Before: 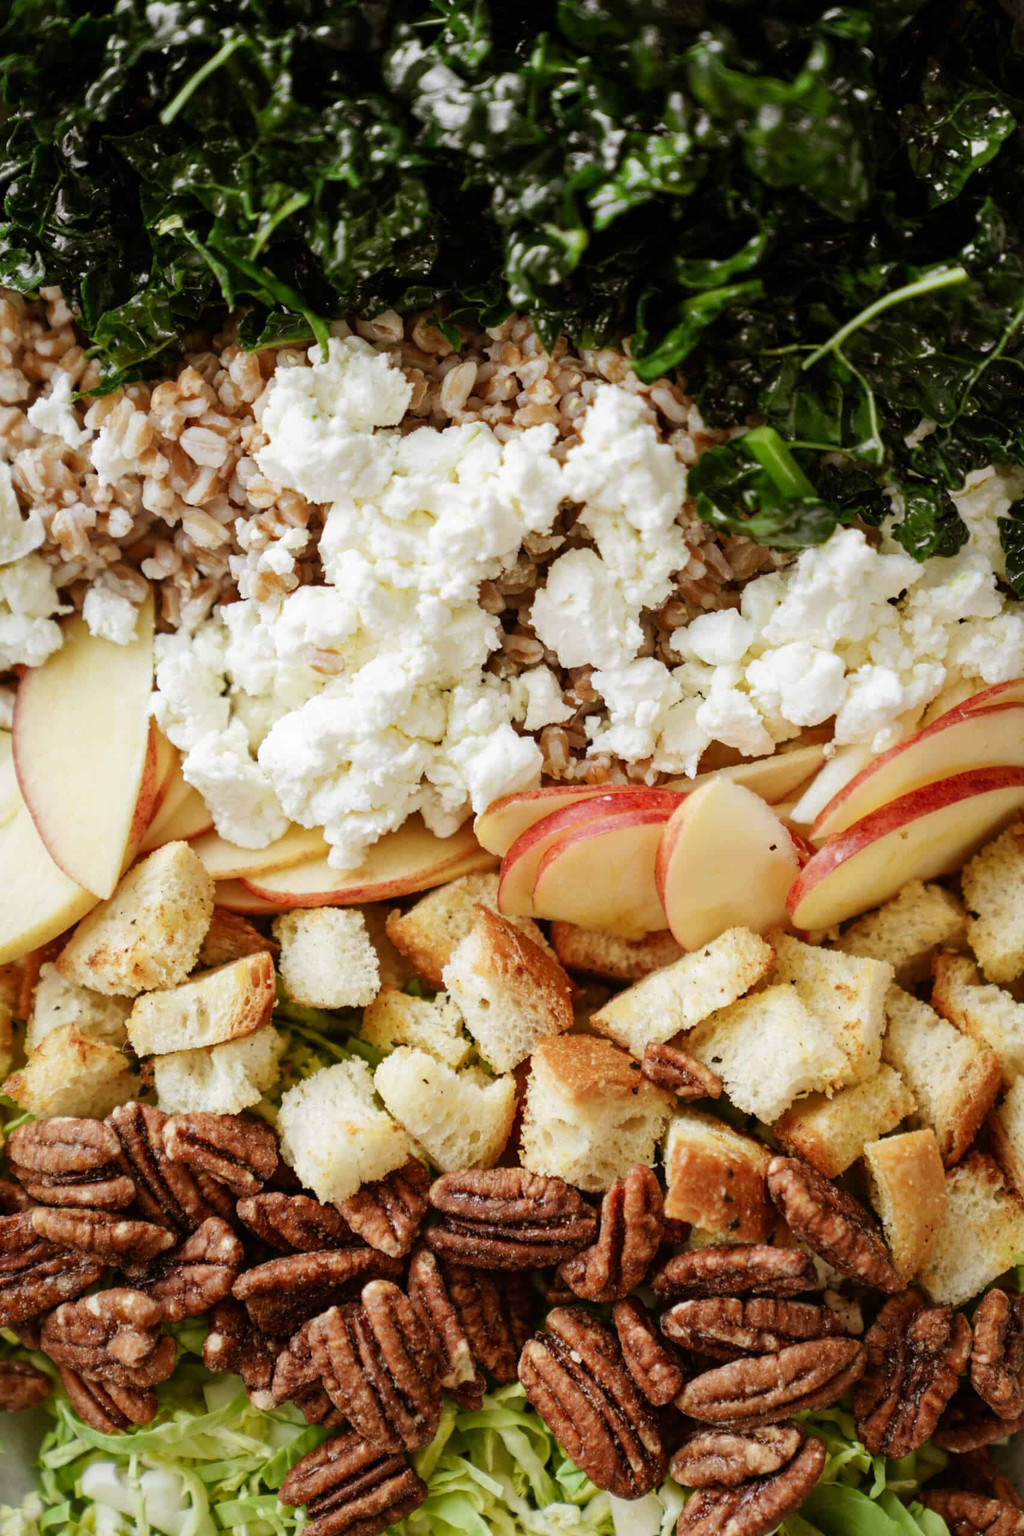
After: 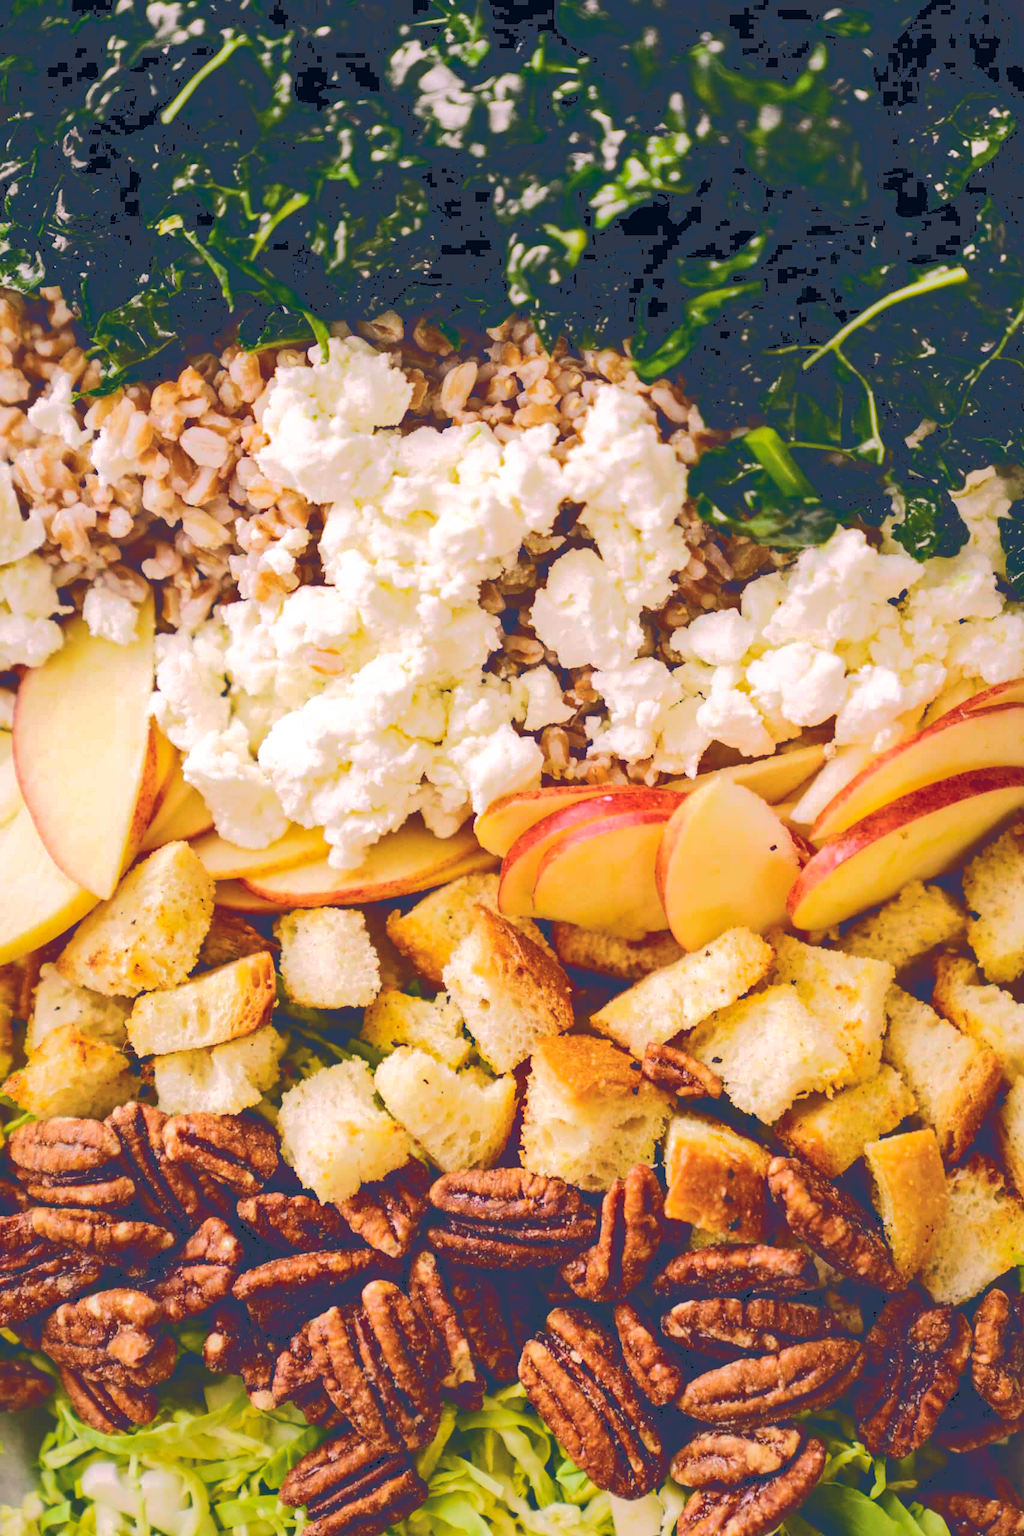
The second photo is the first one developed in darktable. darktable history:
color correction: highlights a* 14.32, highlights b* 6.06, shadows a* -5.08, shadows b* -15.72, saturation 0.863
color balance rgb: highlights gain › luminance 14.537%, global offset › chroma 0.129%, global offset › hue 253.59°, perceptual saturation grading › global saturation 30.926%, global vibrance 42.861%
tone curve: curves: ch0 [(0, 0) (0.003, 0.232) (0.011, 0.232) (0.025, 0.232) (0.044, 0.233) (0.069, 0.234) (0.1, 0.237) (0.136, 0.247) (0.177, 0.258) (0.224, 0.283) (0.277, 0.332) (0.335, 0.401) (0.399, 0.483) (0.468, 0.56) (0.543, 0.637) (0.623, 0.706) (0.709, 0.764) (0.801, 0.816) (0.898, 0.859) (1, 1)], color space Lab, independent channels, preserve colors none
